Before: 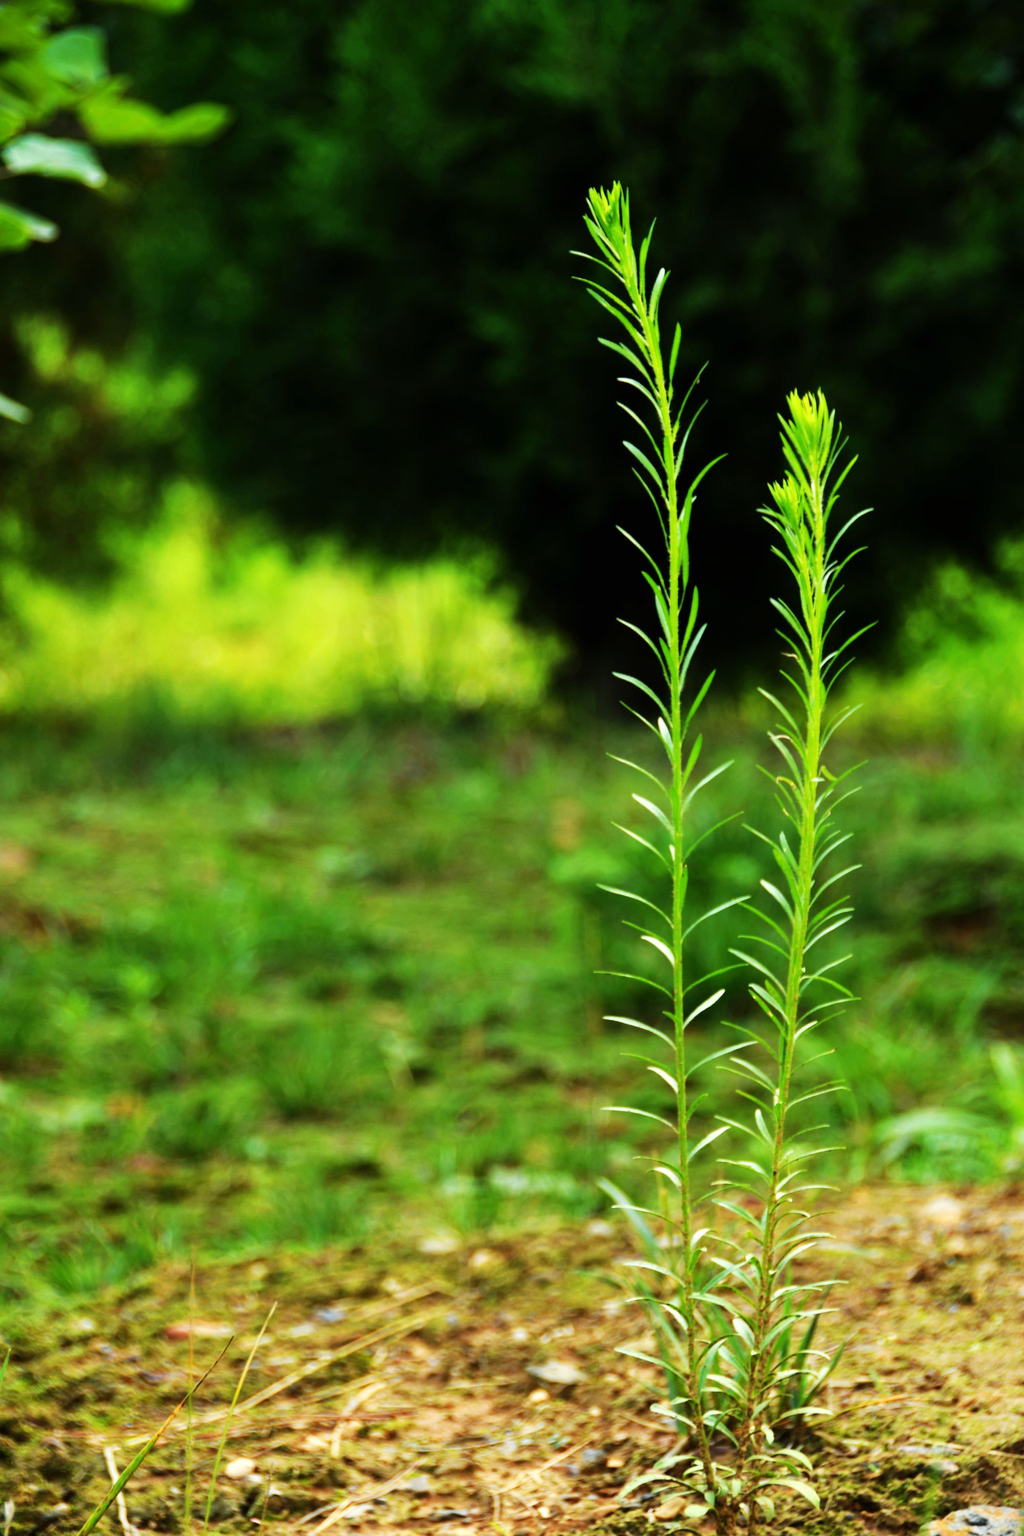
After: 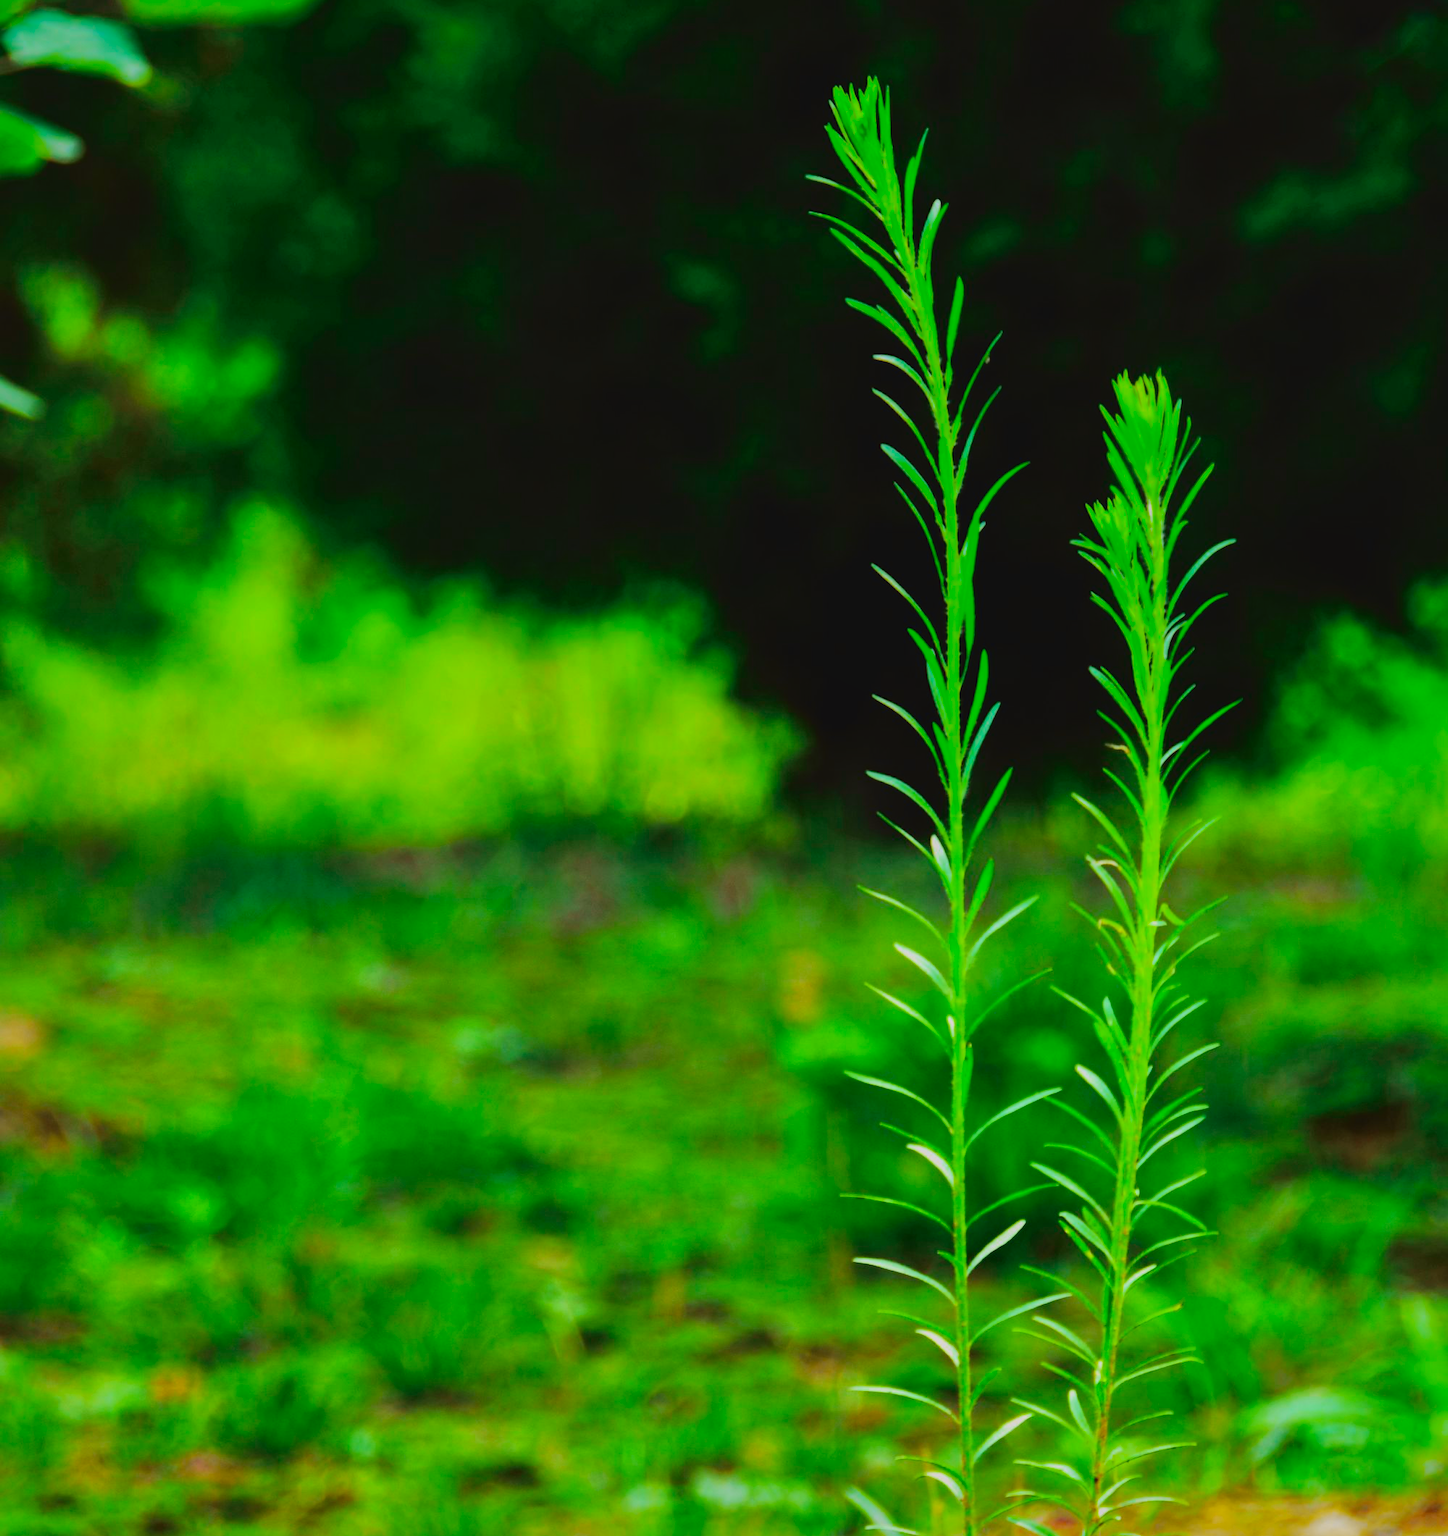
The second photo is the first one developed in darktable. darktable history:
crop and rotate: top 8.293%, bottom 20.996%
shadows and highlights: shadows 25, highlights -70
tone curve: curves: ch0 [(0, 0.036) (0.053, 0.068) (0.211, 0.217) (0.519, 0.513) (0.847, 0.82) (0.991, 0.914)]; ch1 [(0, 0) (0.276, 0.206) (0.412, 0.353) (0.482, 0.475) (0.495, 0.5) (0.509, 0.502) (0.563, 0.57) (0.667, 0.672) (0.788, 0.809) (1, 1)]; ch2 [(0, 0) (0.438, 0.456) (0.473, 0.47) (0.503, 0.503) (0.523, 0.528) (0.562, 0.571) (0.612, 0.61) (0.679, 0.72) (1, 1)], color space Lab, independent channels, preserve colors none
base curve: curves: ch0 [(0, 0) (0.989, 0.992)], preserve colors none
